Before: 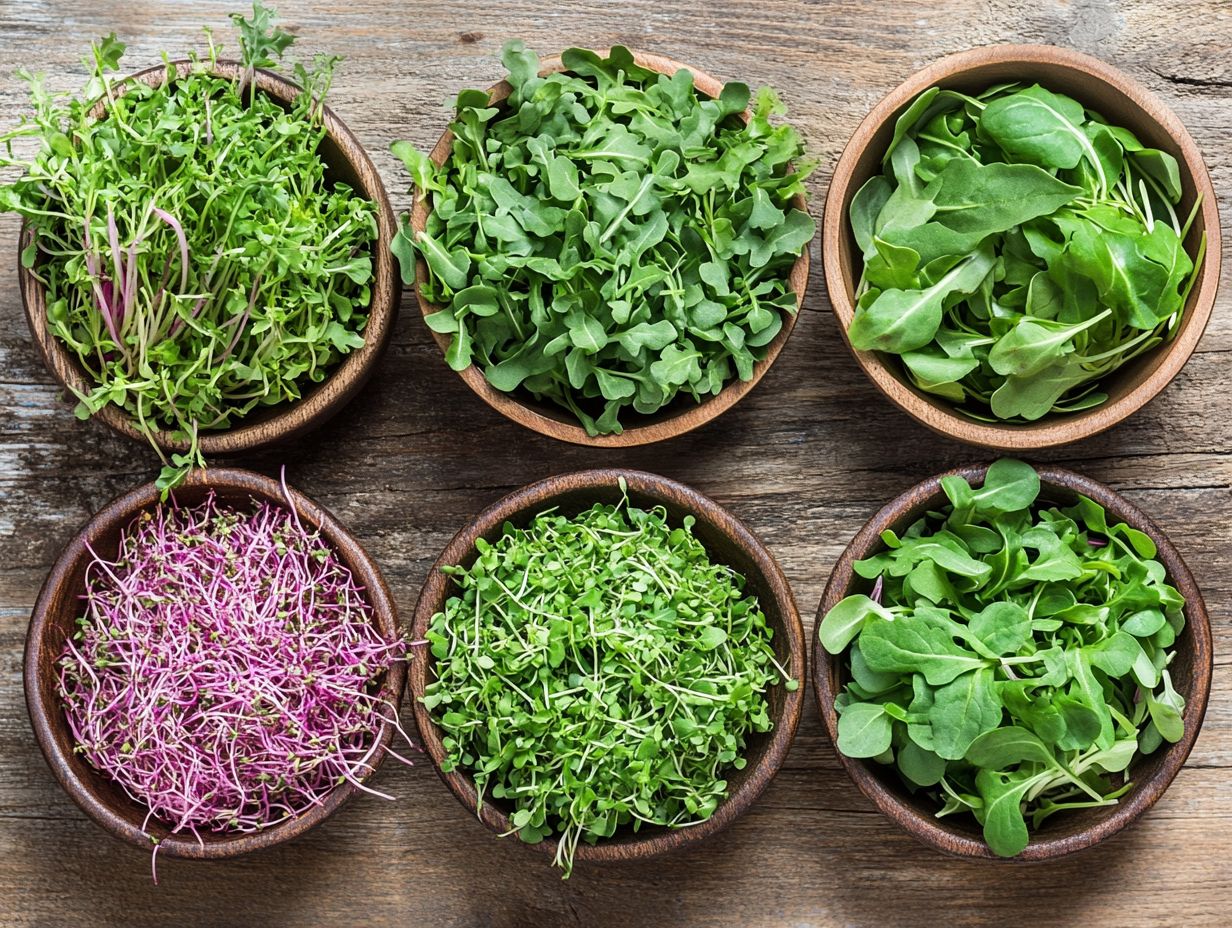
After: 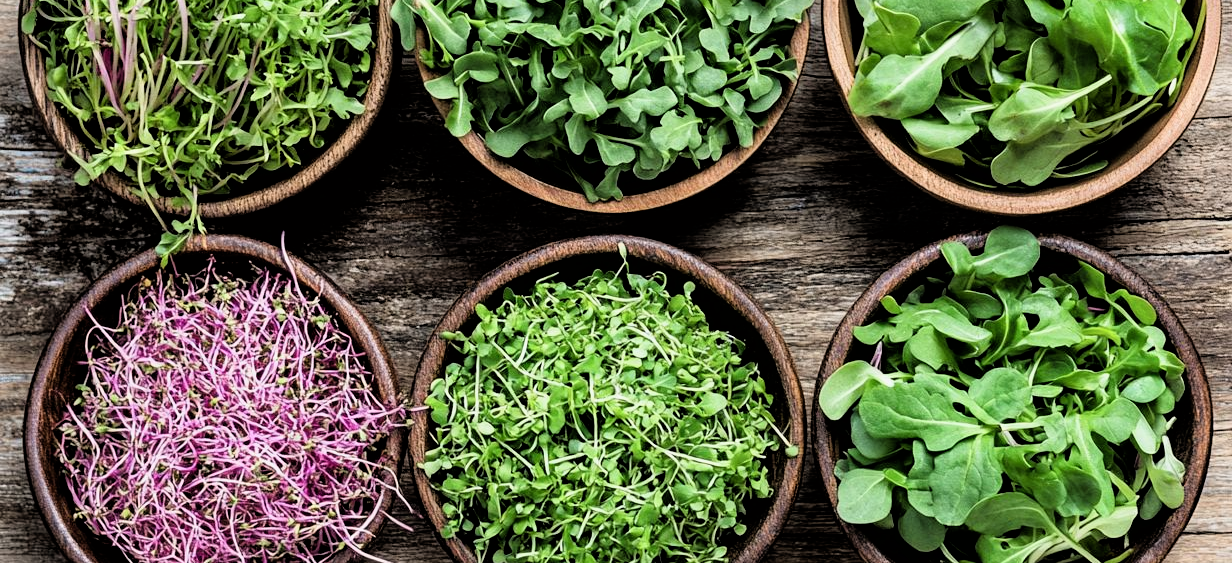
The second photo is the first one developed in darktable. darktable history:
filmic rgb: black relative exposure -3.72 EV, white relative exposure 2.77 EV, dynamic range scaling -5.32%, hardness 3.03
crop and rotate: top 25.357%, bottom 13.942%
